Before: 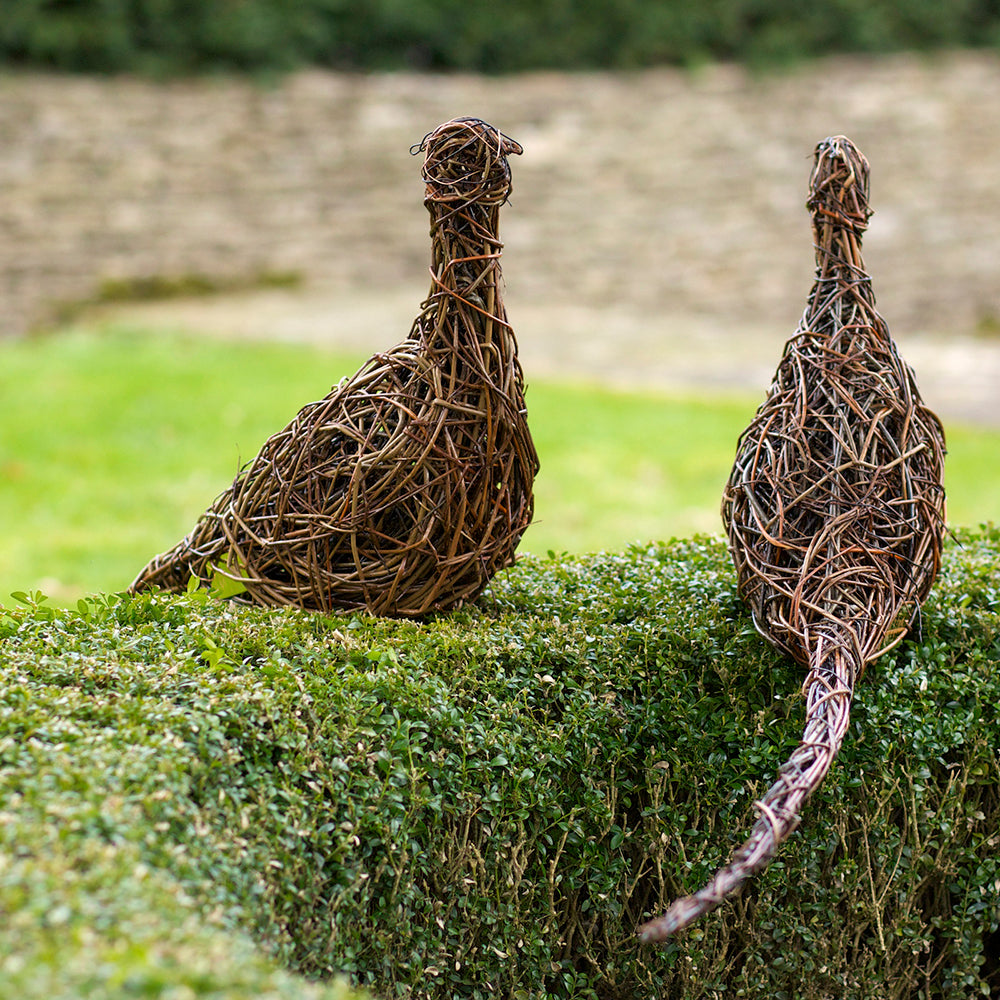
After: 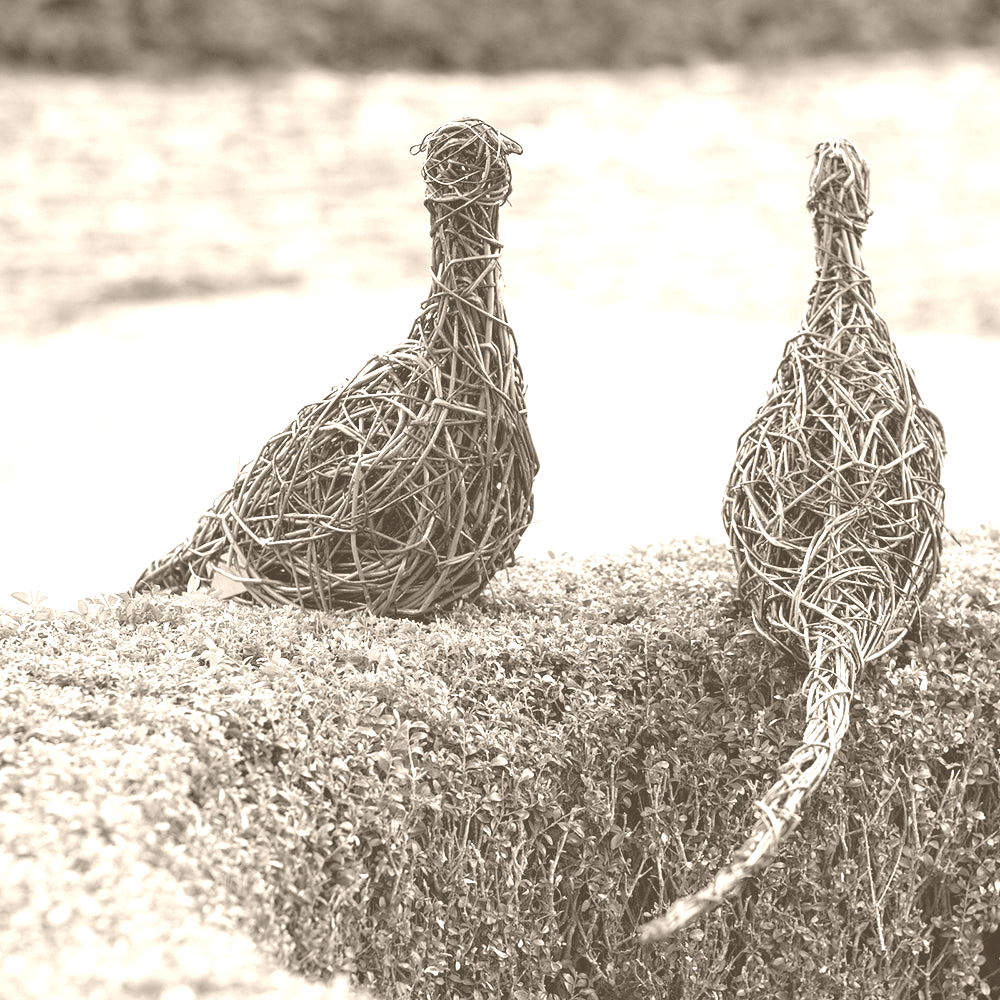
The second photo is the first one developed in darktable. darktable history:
colorize: hue 34.49°, saturation 35.33%, source mix 100%, version 1
color calibration: illuminant as shot in camera, x 0.358, y 0.373, temperature 4628.91 K
